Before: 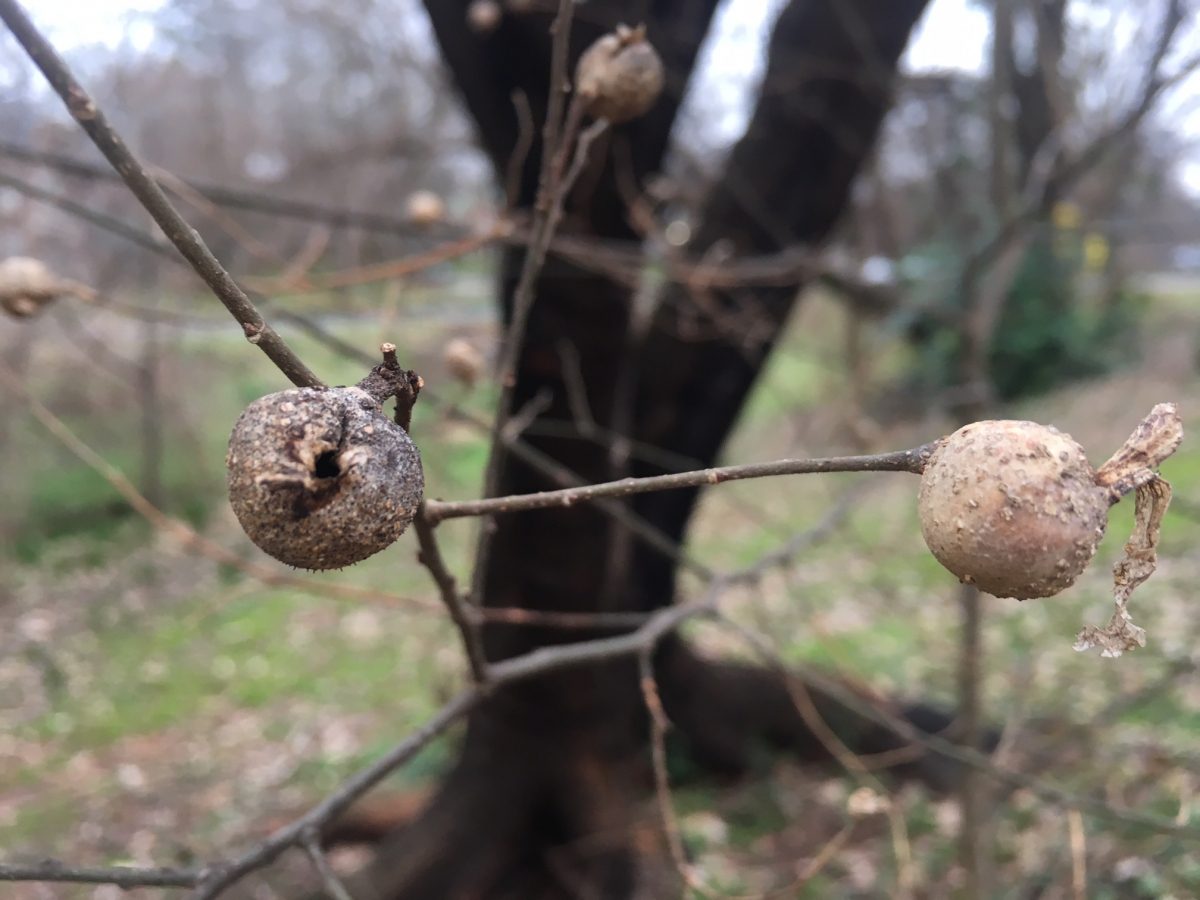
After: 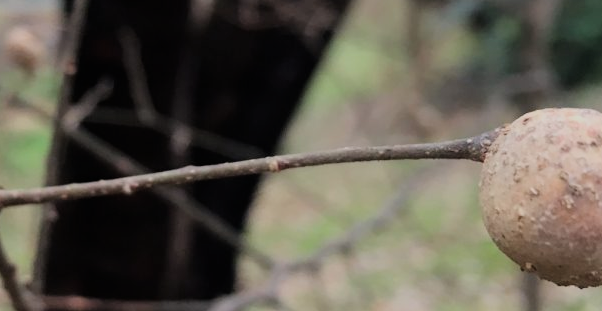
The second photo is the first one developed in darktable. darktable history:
filmic rgb: black relative exposure -7.65 EV, white relative exposure 4.56 EV, hardness 3.61, color science v6 (2022)
crop: left 36.607%, top 34.735%, right 13.146%, bottom 30.611%
